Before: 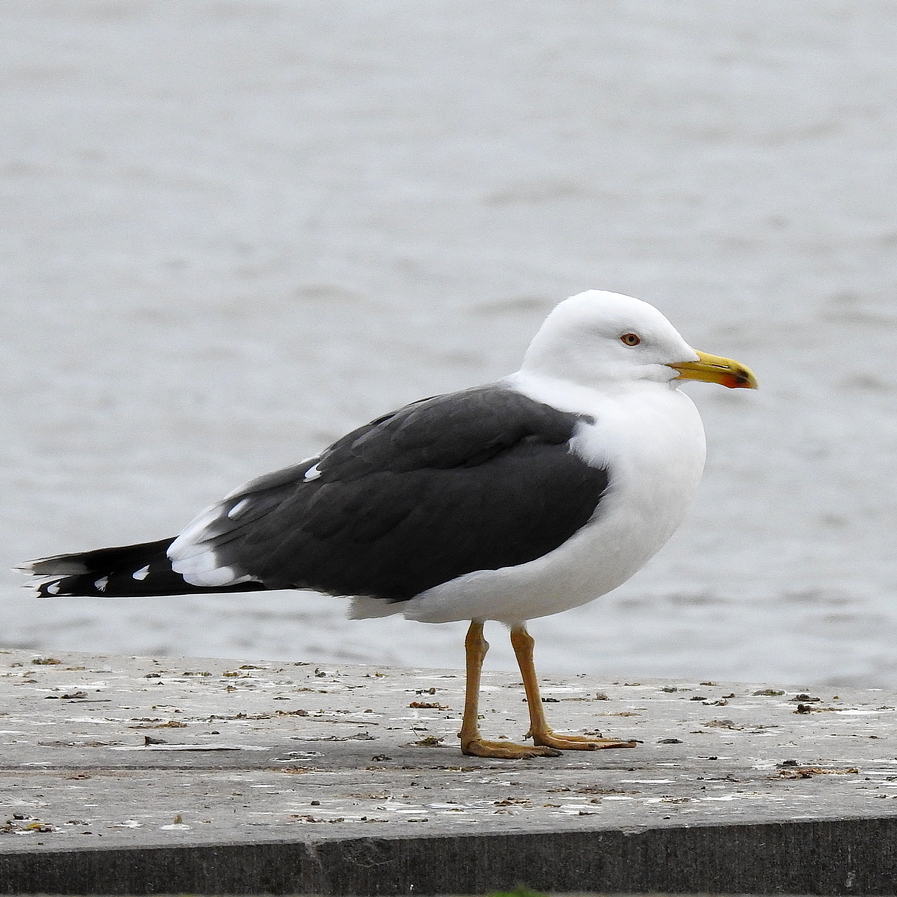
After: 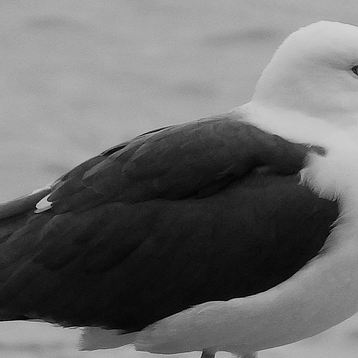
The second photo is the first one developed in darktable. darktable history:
exposure: black level correction 0, exposure 0.4 EV, compensate exposure bias true, compensate highlight preservation false
monochrome: a 26.22, b 42.67, size 0.8
crop: left 30%, top 30%, right 30%, bottom 30%
